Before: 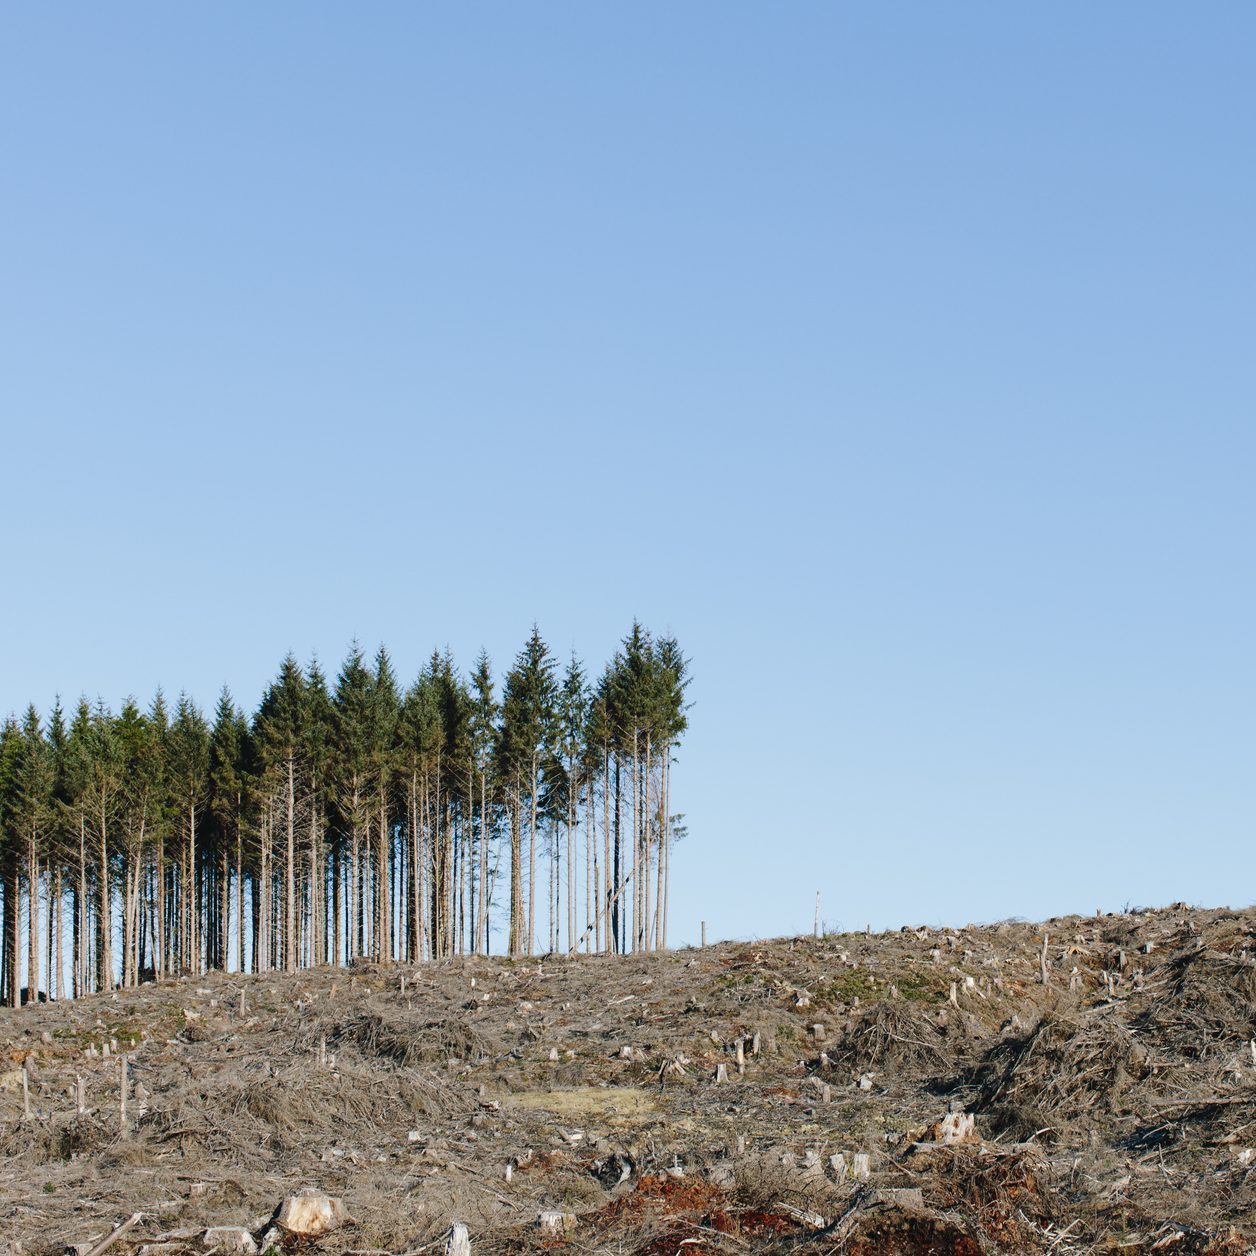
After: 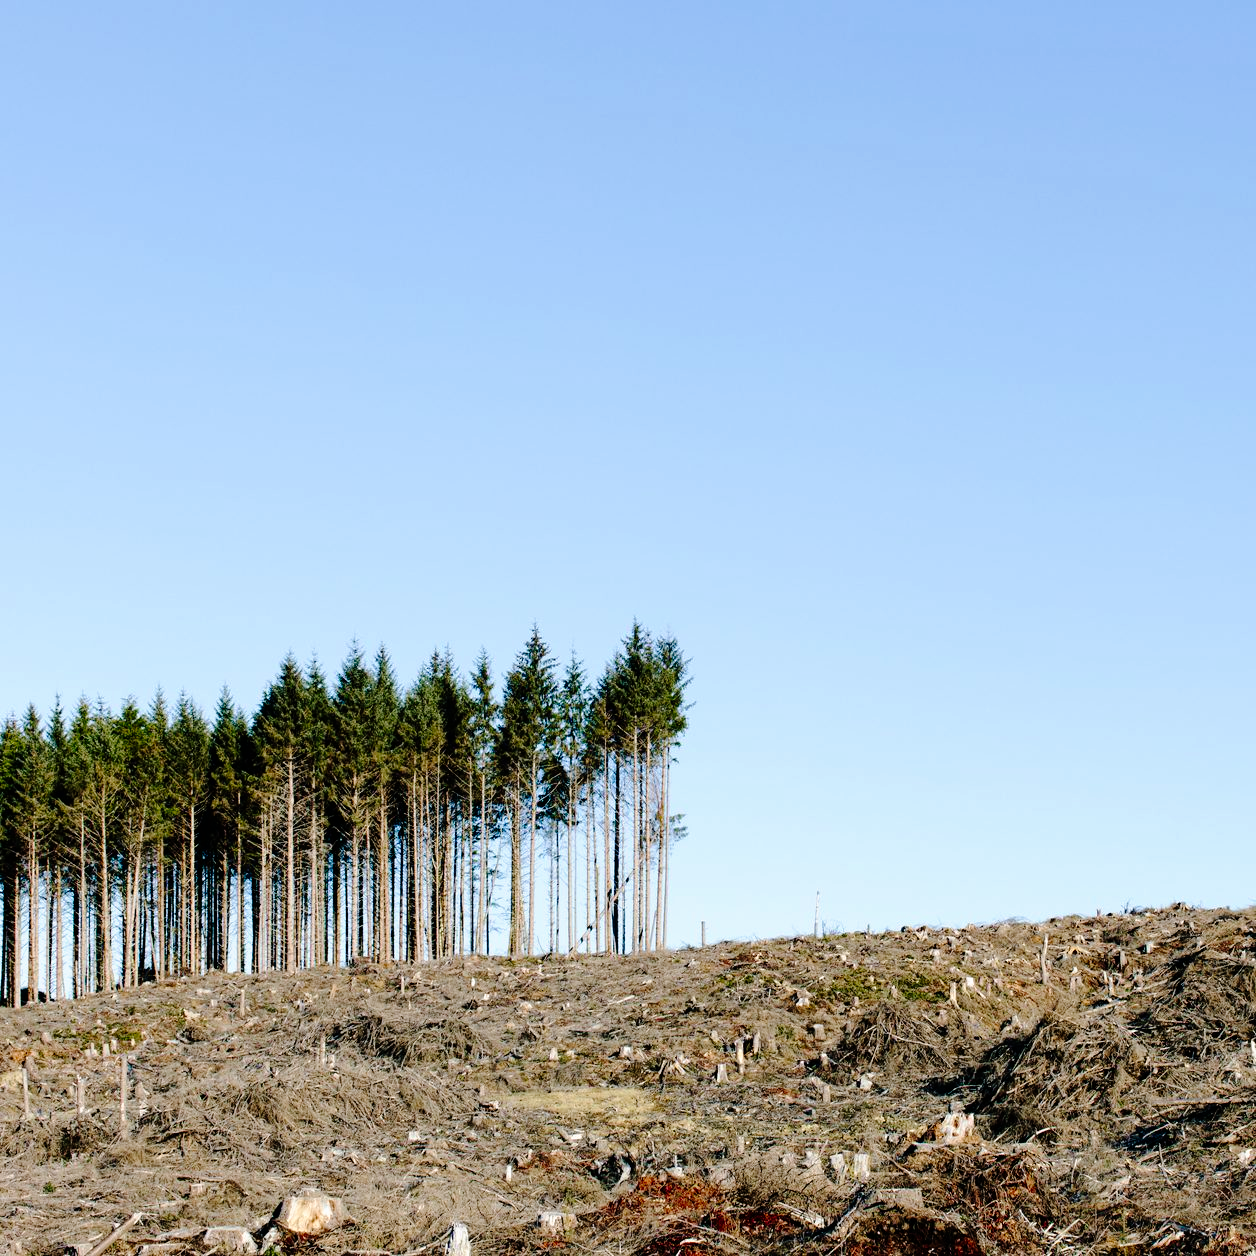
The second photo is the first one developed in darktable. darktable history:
tone curve: curves: ch0 [(0, 0) (0.003, 0) (0.011, 0.001) (0.025, 0.001) (0.044, 0.002) (0.069, 0.007) (0.1, 0.015) (0.136, 0.027) (0.177, 0.066) (0.224, 0.122) (0.277, 0.219) (0.335, 0.327) (0.399, 0.432) (0.468, 0.527) (0.543, 0.615) (0.623, 0.695) (0.709, 0.777) (0.801, 0.874) (0.898, 0.973) (1, 1)], preserve colors none
velvia: on, module defaults
